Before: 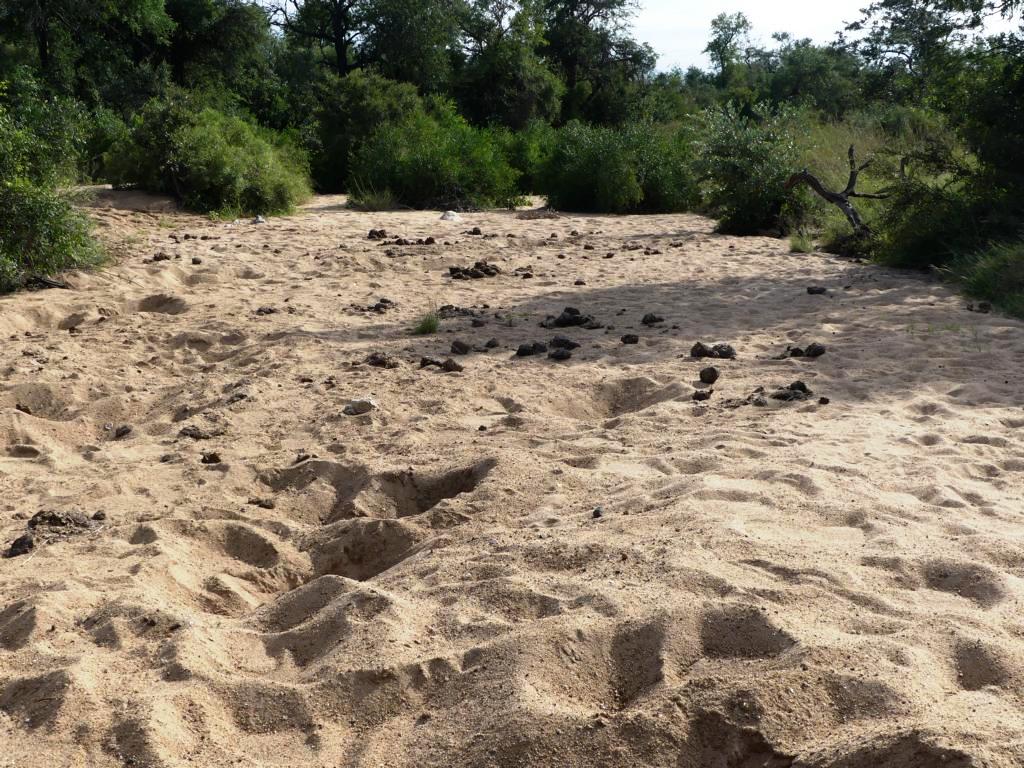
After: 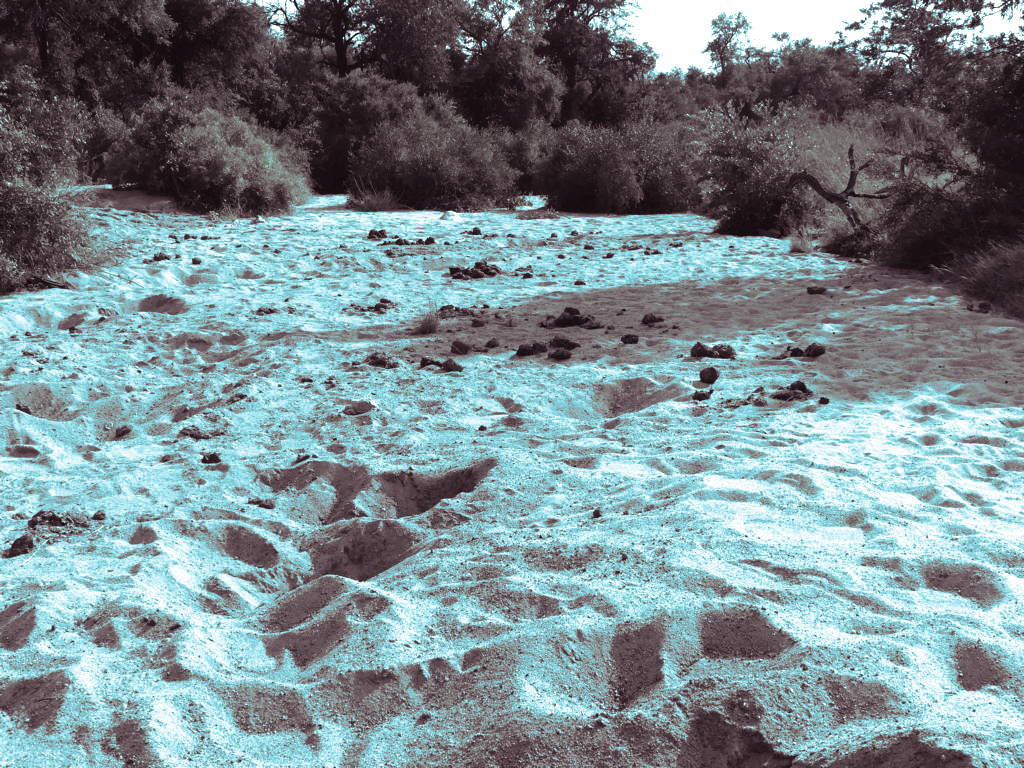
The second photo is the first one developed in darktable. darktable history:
color contrast: green-magenta contrast 0.3, blue-yellow contrast 0.15
exposure: exposure 0.496 EV, compensate highlight preservation false
split-toning: shadows › hue 327.6°, highlights › hue 198°, highlights › saturation 0.55, balance -21.25, compress 0%
contrast brightness saturation: contrast -0.05, saturation -0.41
